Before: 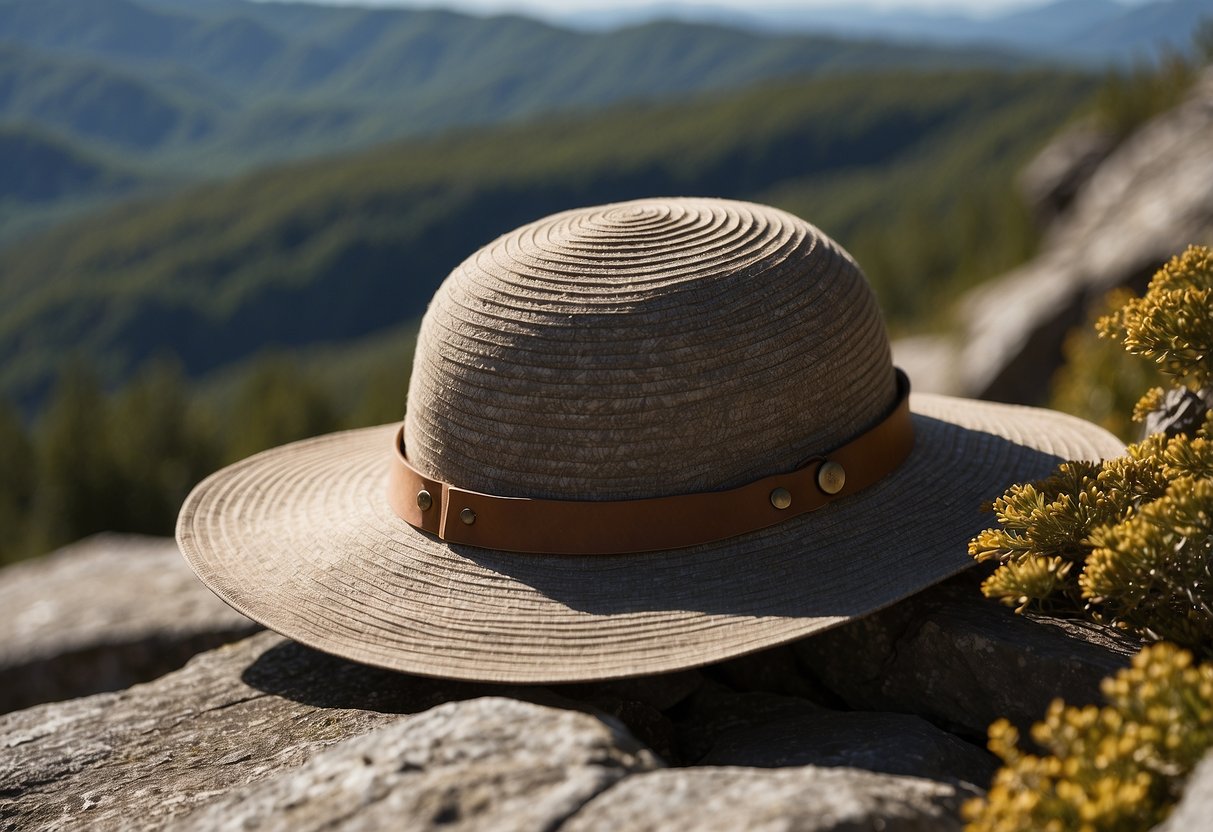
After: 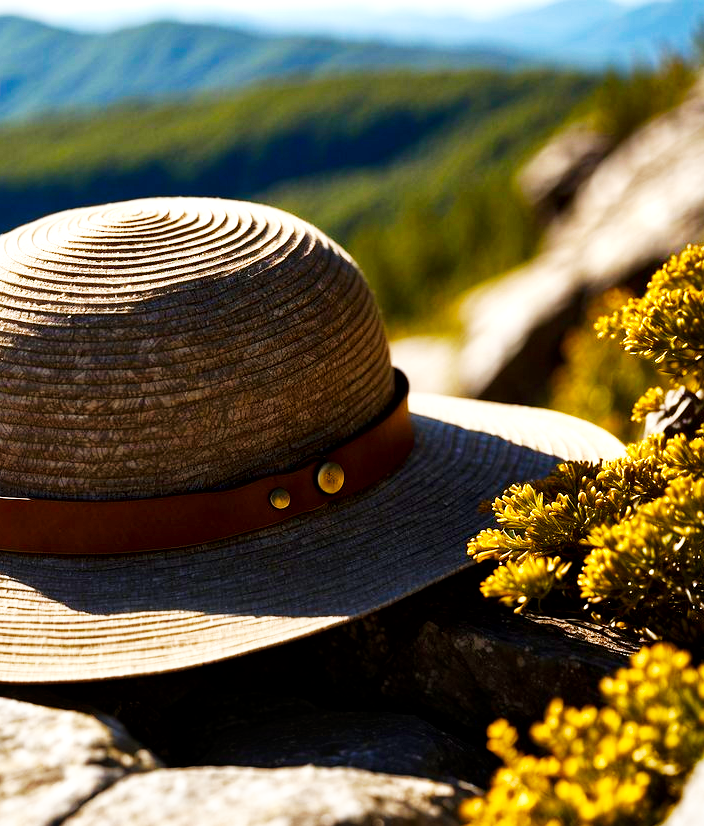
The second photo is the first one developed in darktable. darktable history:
color balance rgb: shadows lift › luminance -9.474%, linear chroma grading › global chroma 15.616%, perceptual saturation grading › global saturation 20%, perceptual saturation grading › highlights -25.514%, perceptual saturation grading › shadows 25.807%, global vibrance 24.239%
local contrast: mode bilateral grid, contrast 26, coarseness 59, detail 151%, midtone range 0.2
color calibration: illuminant same as pipeline (D50), adaptation none (bypass), x 0.333, y 0.334, temperature 5006.7 K
base curve: curves: ch0 [(0, 0) (0.007, 0.004) (0.027, 0.03) (0.046, 0.07) (0.207, 0.54) (0.442, 0.872) (0.673, 0.972) (1, 1)], preserve colors none
crop: left 41.366%
tone equalizer: -8 EV -0.574 EV
